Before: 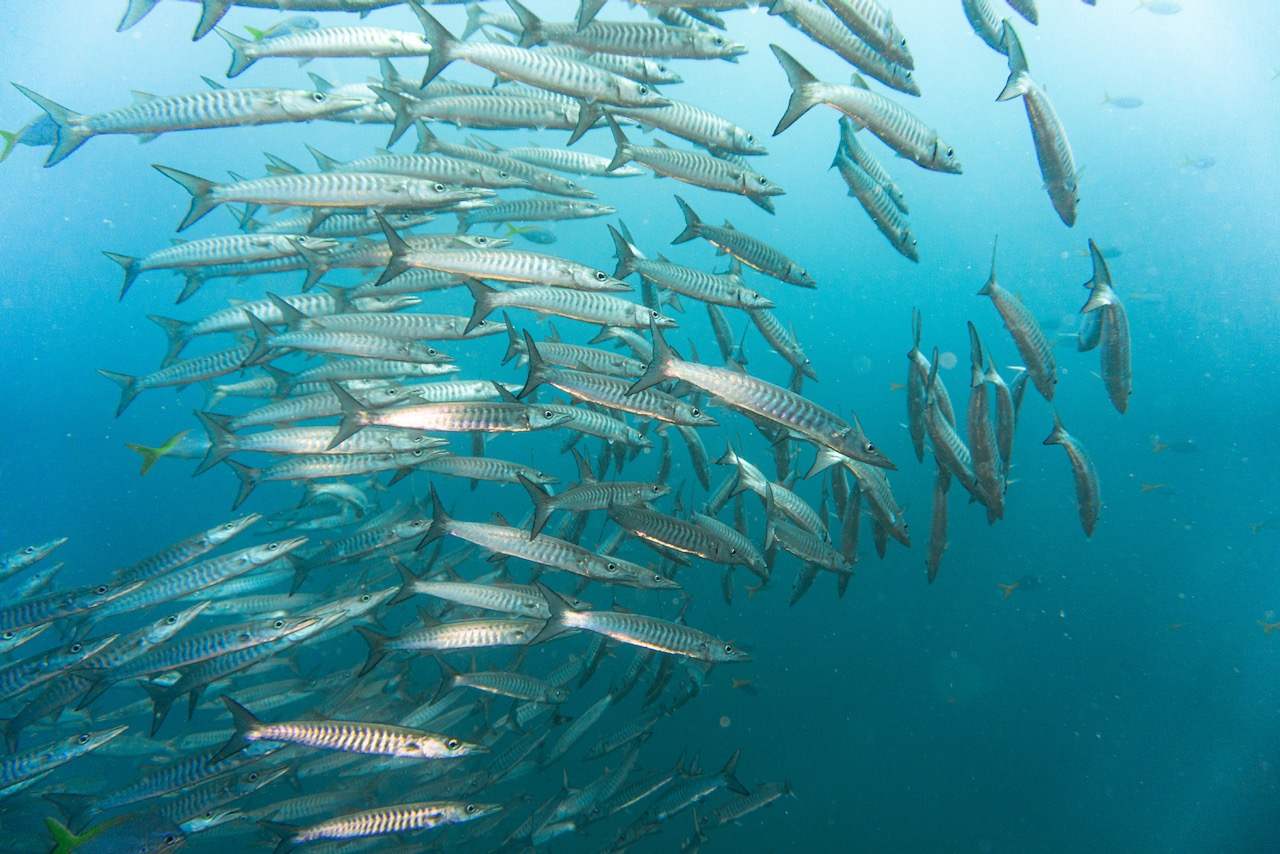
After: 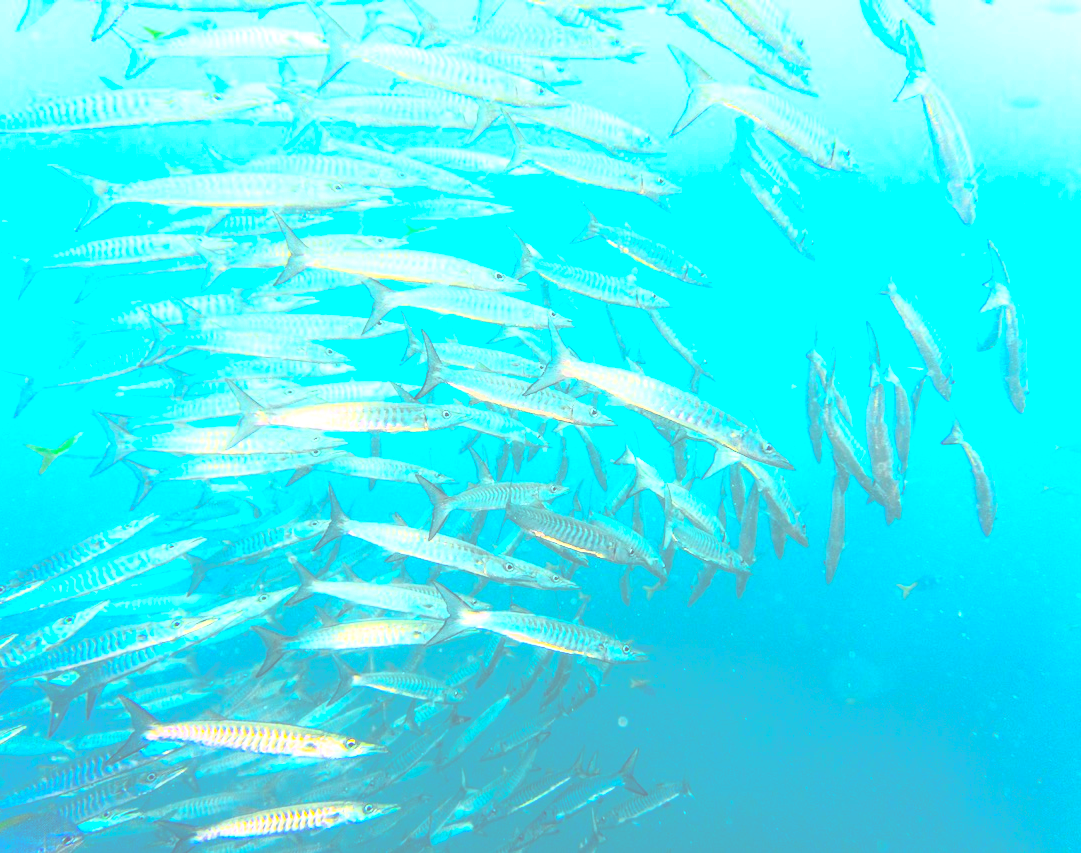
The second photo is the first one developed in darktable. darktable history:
crop: left 8.032%, right 7.492%
exposure: black level correction -0.063, exposure -0.049 EV, compensate highlight preservation false
color balance rgb: global offset › chroma 0.129%, global offset › hue 253.7°, linear chroma grading › global chroma 25.322%, perceptual saturation grading › global saturation 29.393%, perceptual brilliance grading › global brilliance 25.539%
base curve: curves: ch0 [(0, 0) (0.026, 0.03) (0.109, 0.232) (0.351, 0.748) (0.669, 0.968) (1, 1)]
